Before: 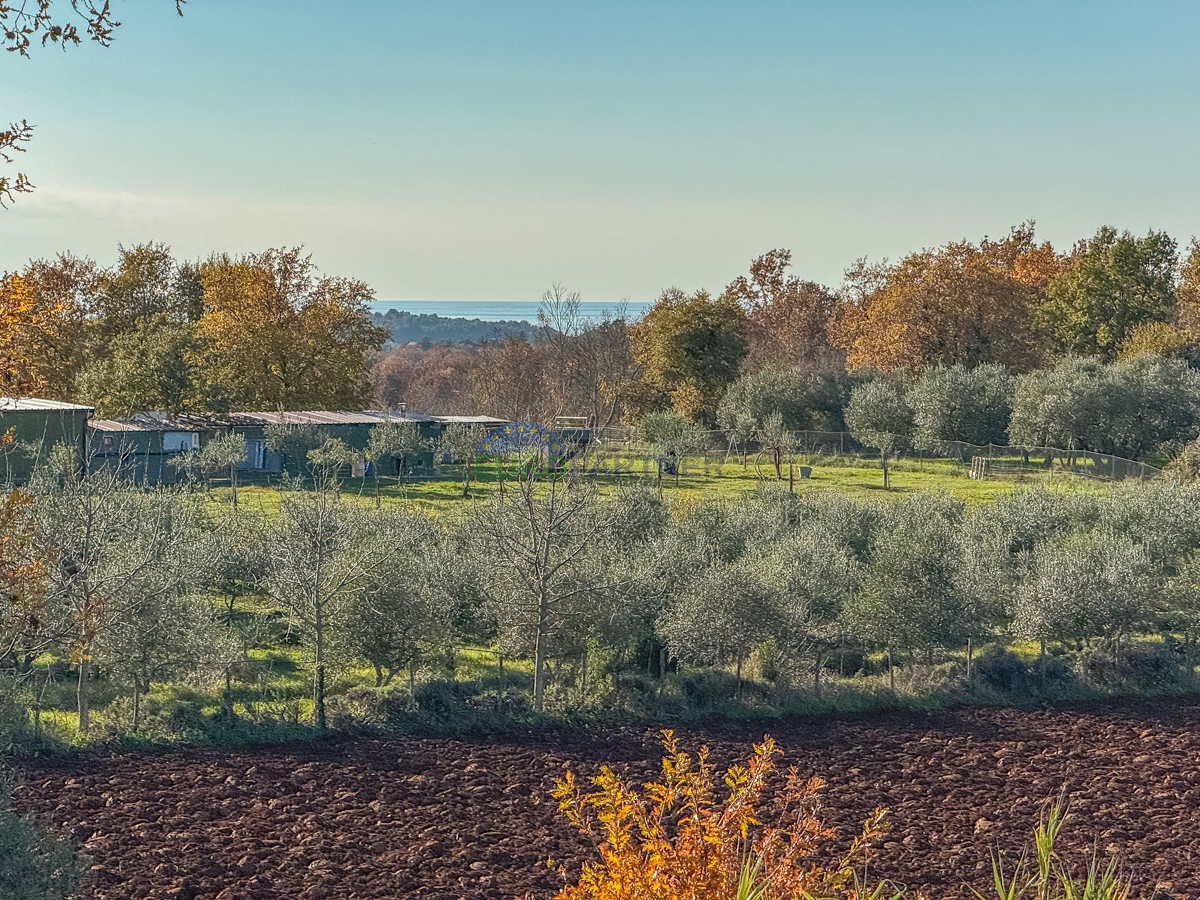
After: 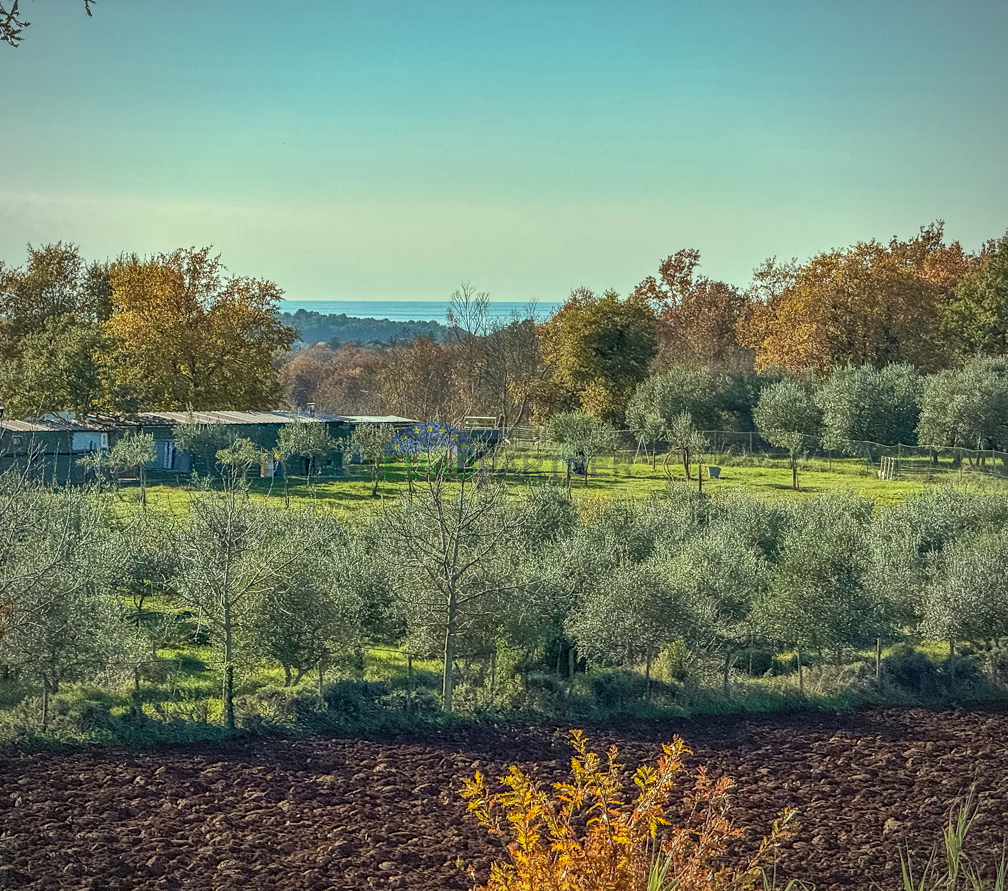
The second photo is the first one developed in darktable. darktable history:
velvia: on, module defaults
local contrast: mode bilateral grid, contrast 20, coarseness 50, detail 132%, midtone range 0.2
crop: left 7.598%, right 7.873%
vignetting: fall-off radius 60.65%
color correction: highlights a* -8, highlights b* 3.1
